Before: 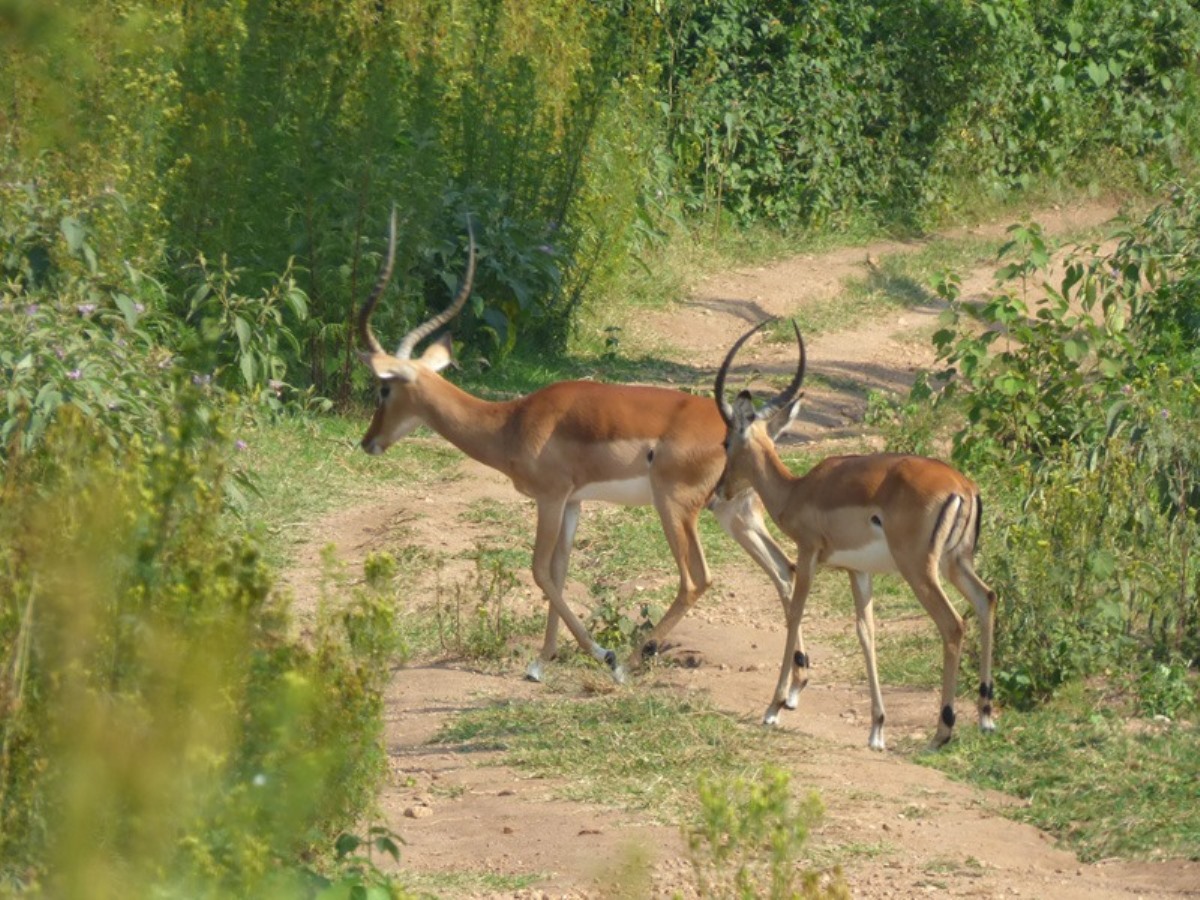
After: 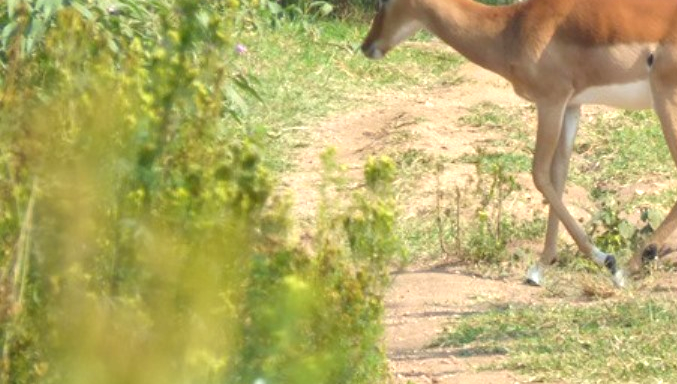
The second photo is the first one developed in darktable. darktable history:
exposure: black level correction 0, exposure 0.697 EV, compensate highlight preservation false
crop: top 44.098%, right 43.513%, bottom 13.175%
